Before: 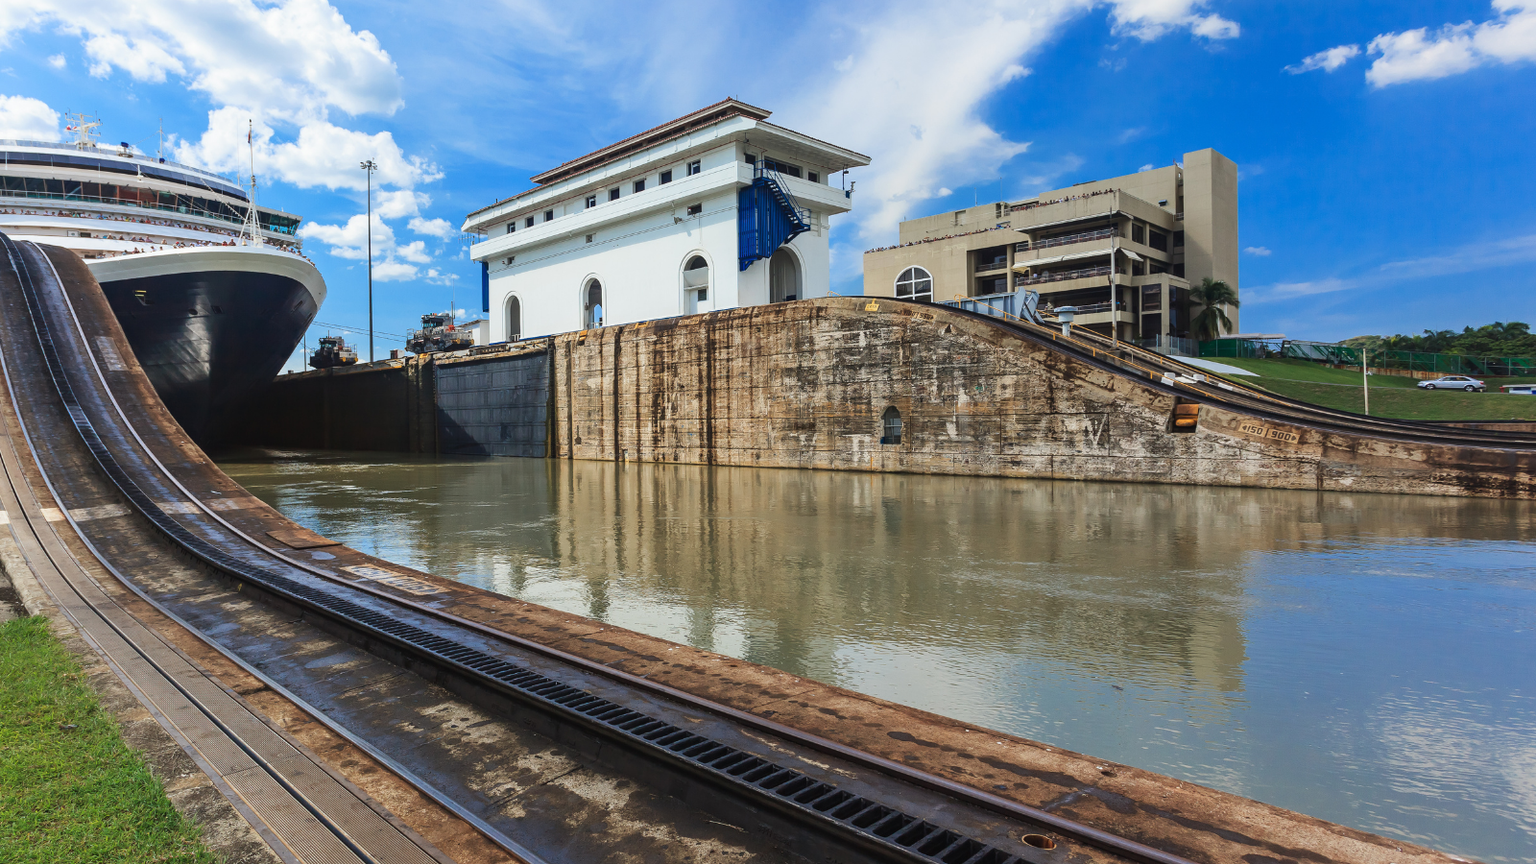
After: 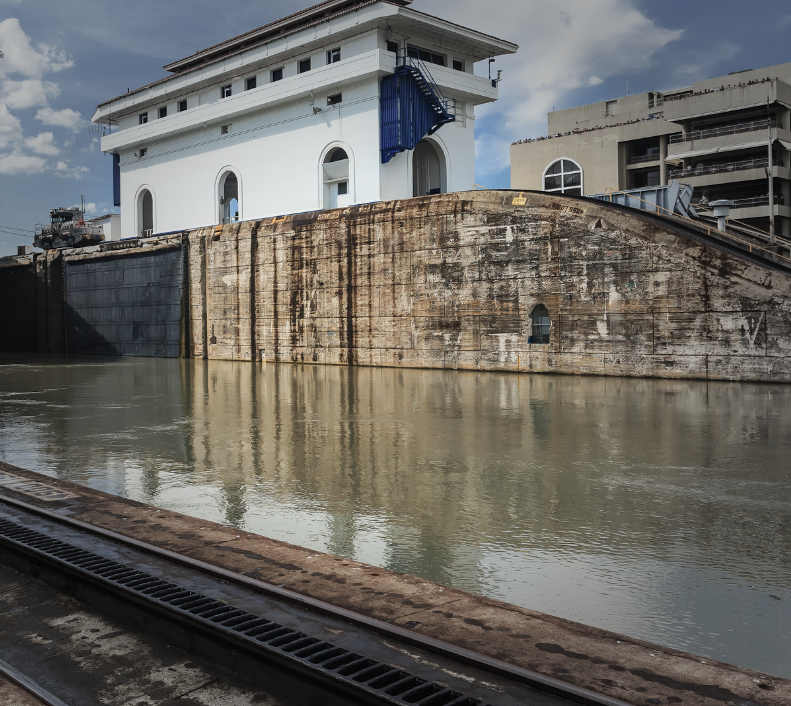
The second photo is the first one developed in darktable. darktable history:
vignetting: fall-off start 48.41%, automatic ratio true, width/height ratio 1.29, unbound false
crop and rotate: angle 0.02°, left 24.353%, top 13.219%, right 26.156%, bottom 8.224%
contrast brightness saturation: contrast 0.06, brightness -0.01, saturation -0.23
